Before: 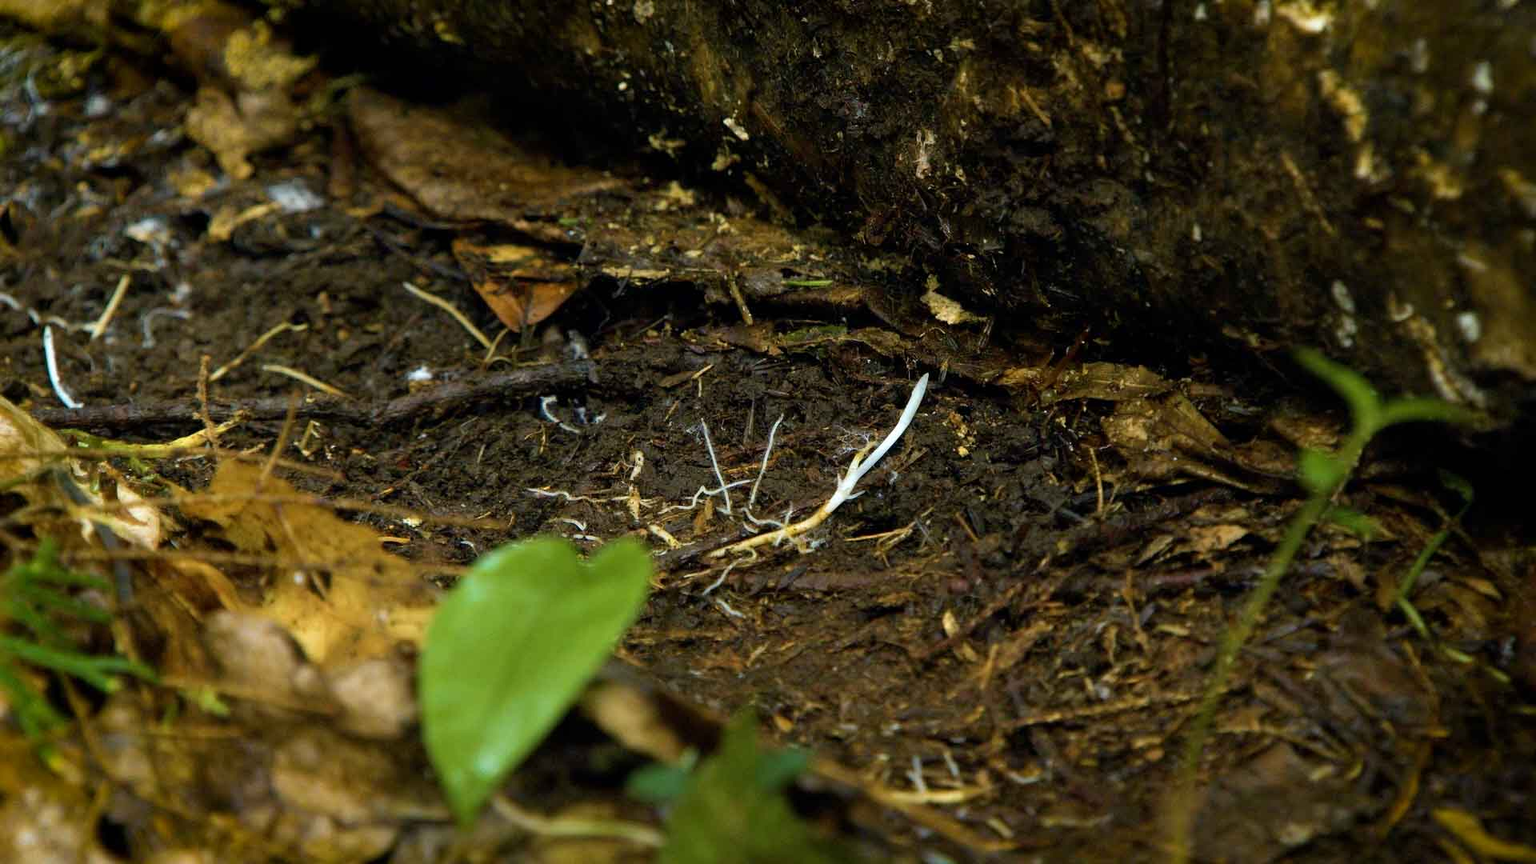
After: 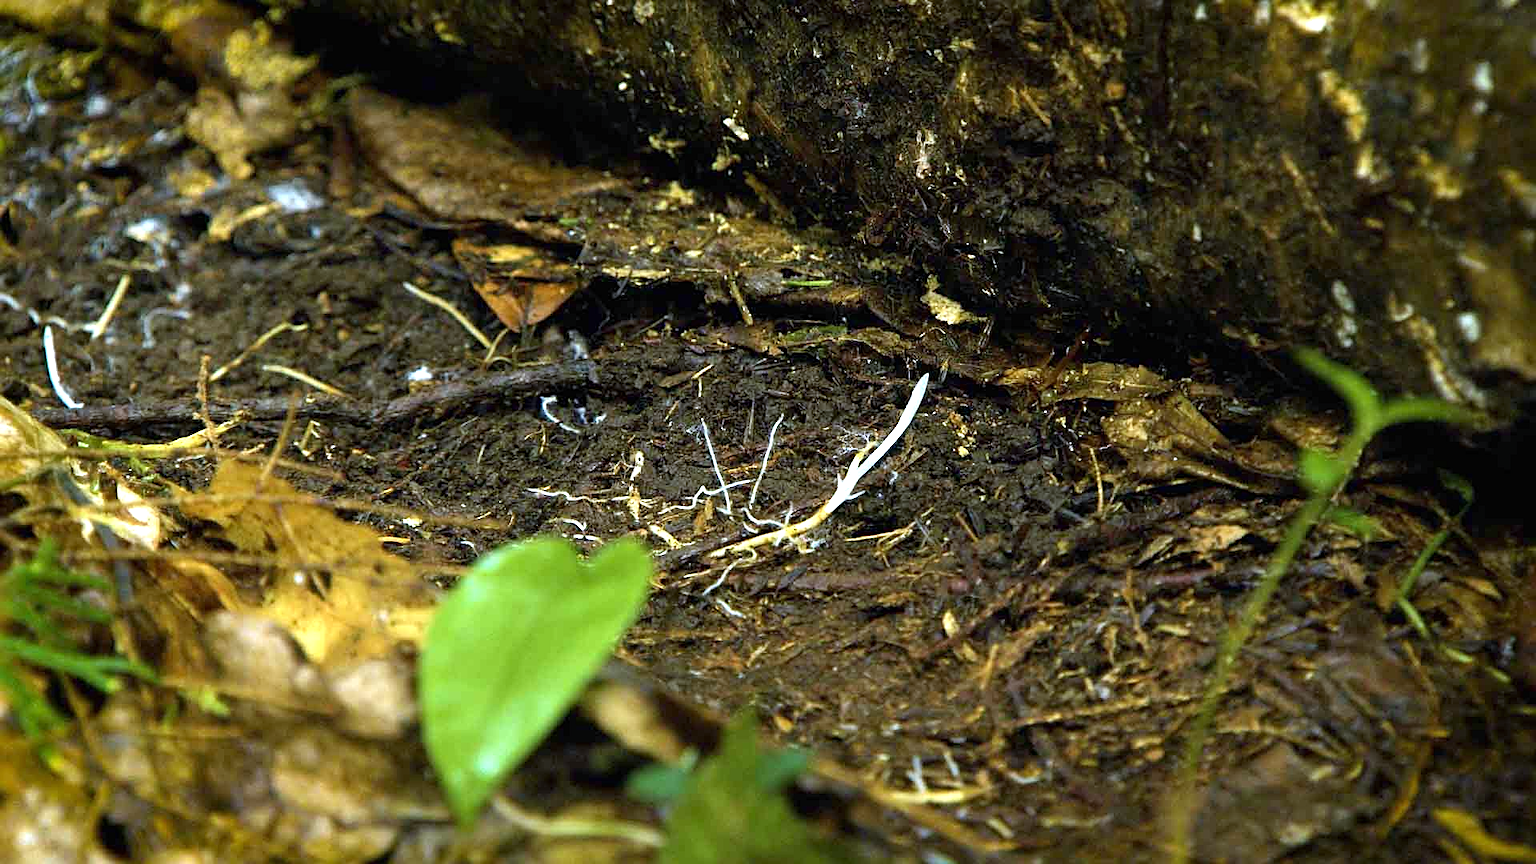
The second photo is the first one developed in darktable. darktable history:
sharpen: on, module defaults
white balance: red 0.931, blue 1.11
exposure: black level correction 0, exposure 1 EV, compensate highlight preservation false
